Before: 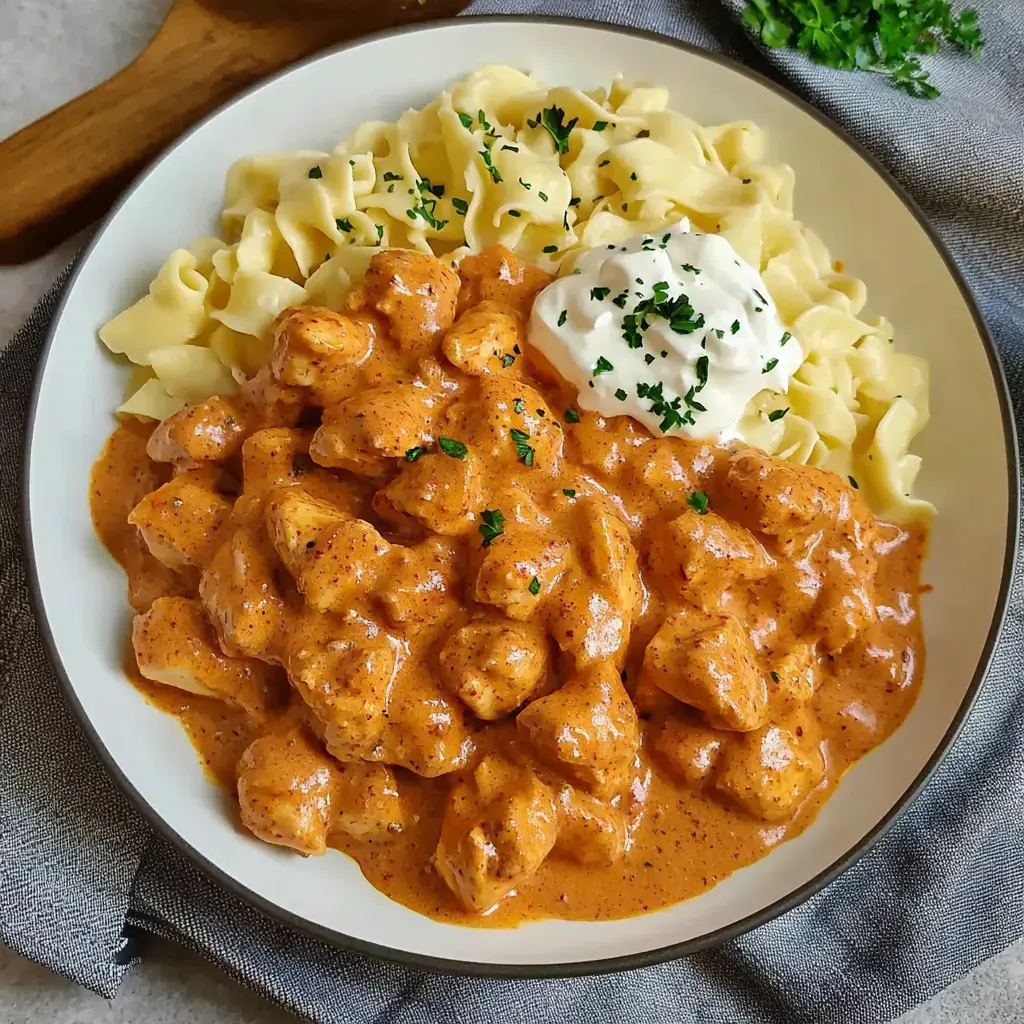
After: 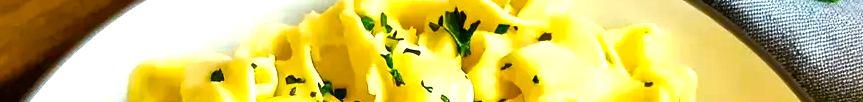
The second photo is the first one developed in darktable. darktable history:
exposure: black level correction 0.001, exposure 0.5 EV, compensate exposure bias true, compensate highlight preservation false
crop and rotate: left 9.644%, top 9.491%, right 6.021%, bottom 80.509%
color balance rgb: linear chroma grading › global chroma 9%, perceptual saturation grading › global saturation 36%, perceptual saturation grading › shadows 35%, perceptual brilliance grading › global brilliance 15%, perceptual brilliance grading › shadows -35%, global vibrance 15%
